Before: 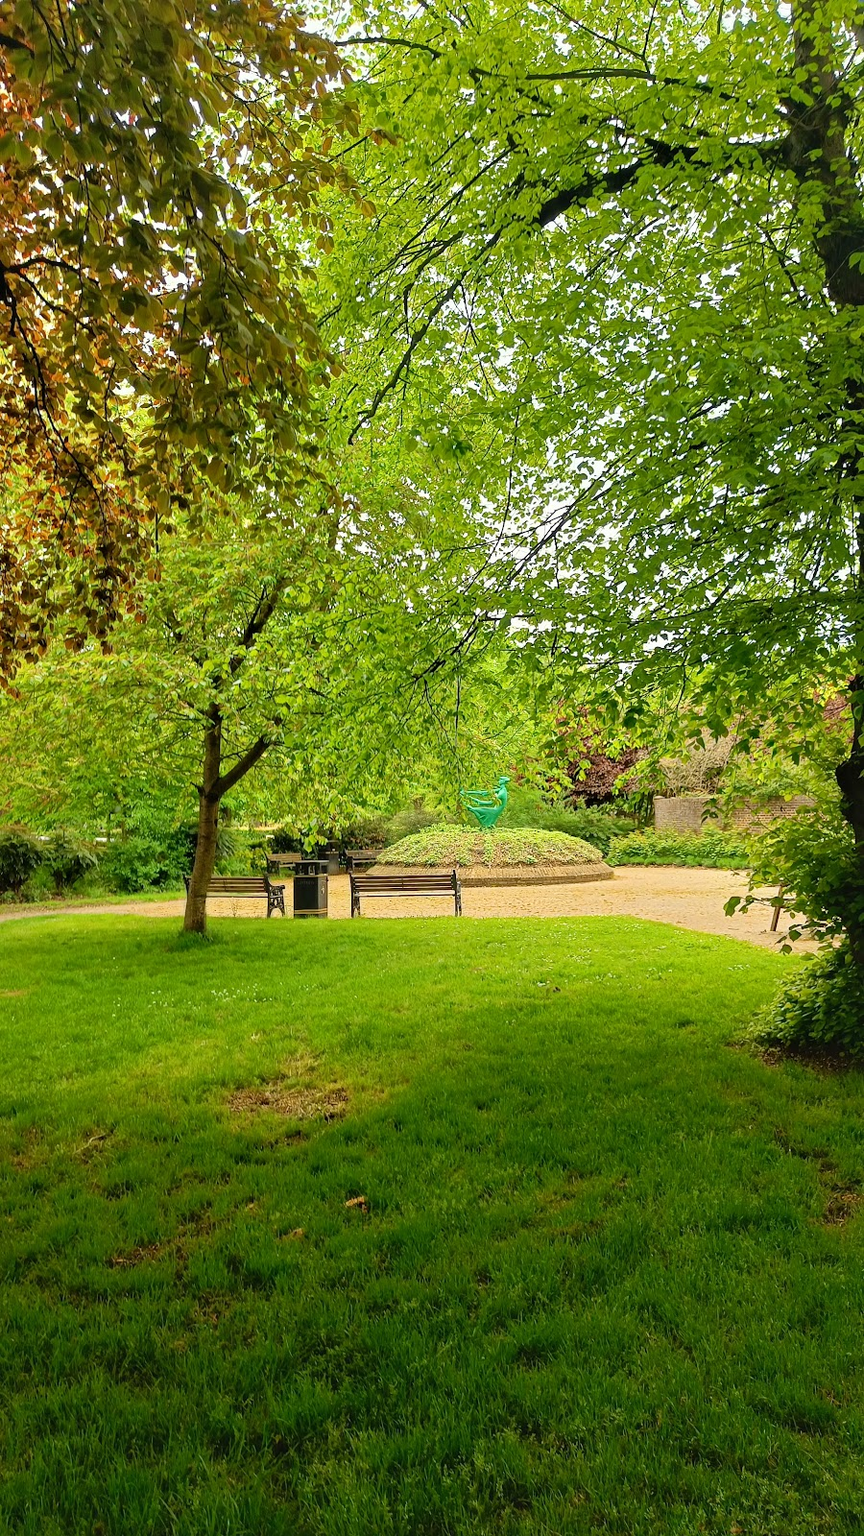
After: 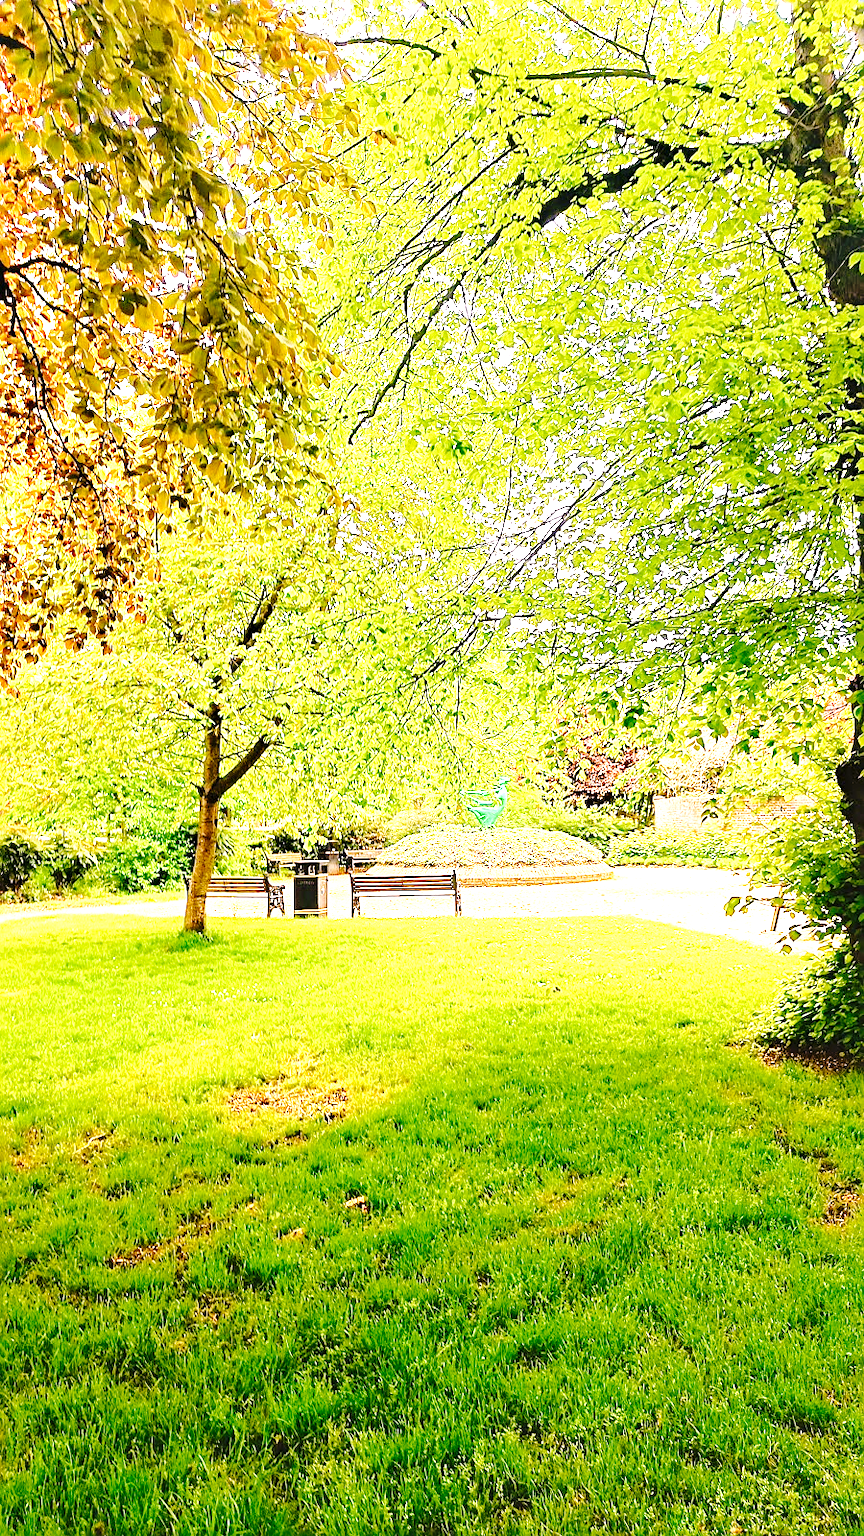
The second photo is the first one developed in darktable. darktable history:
sharpen: on, module defaults
base curve: curves: ch0 [(0, 0) (0.036, 0.025) (0.121, 0.166) (0.206, 0.329) (0.605, 0.79) (1, 1)], preserve colors none
white balance: red 1.188, blue 1.11
exposure: black level correction 0.001, exposure 1.735 EV, compensate highlight preservation false
